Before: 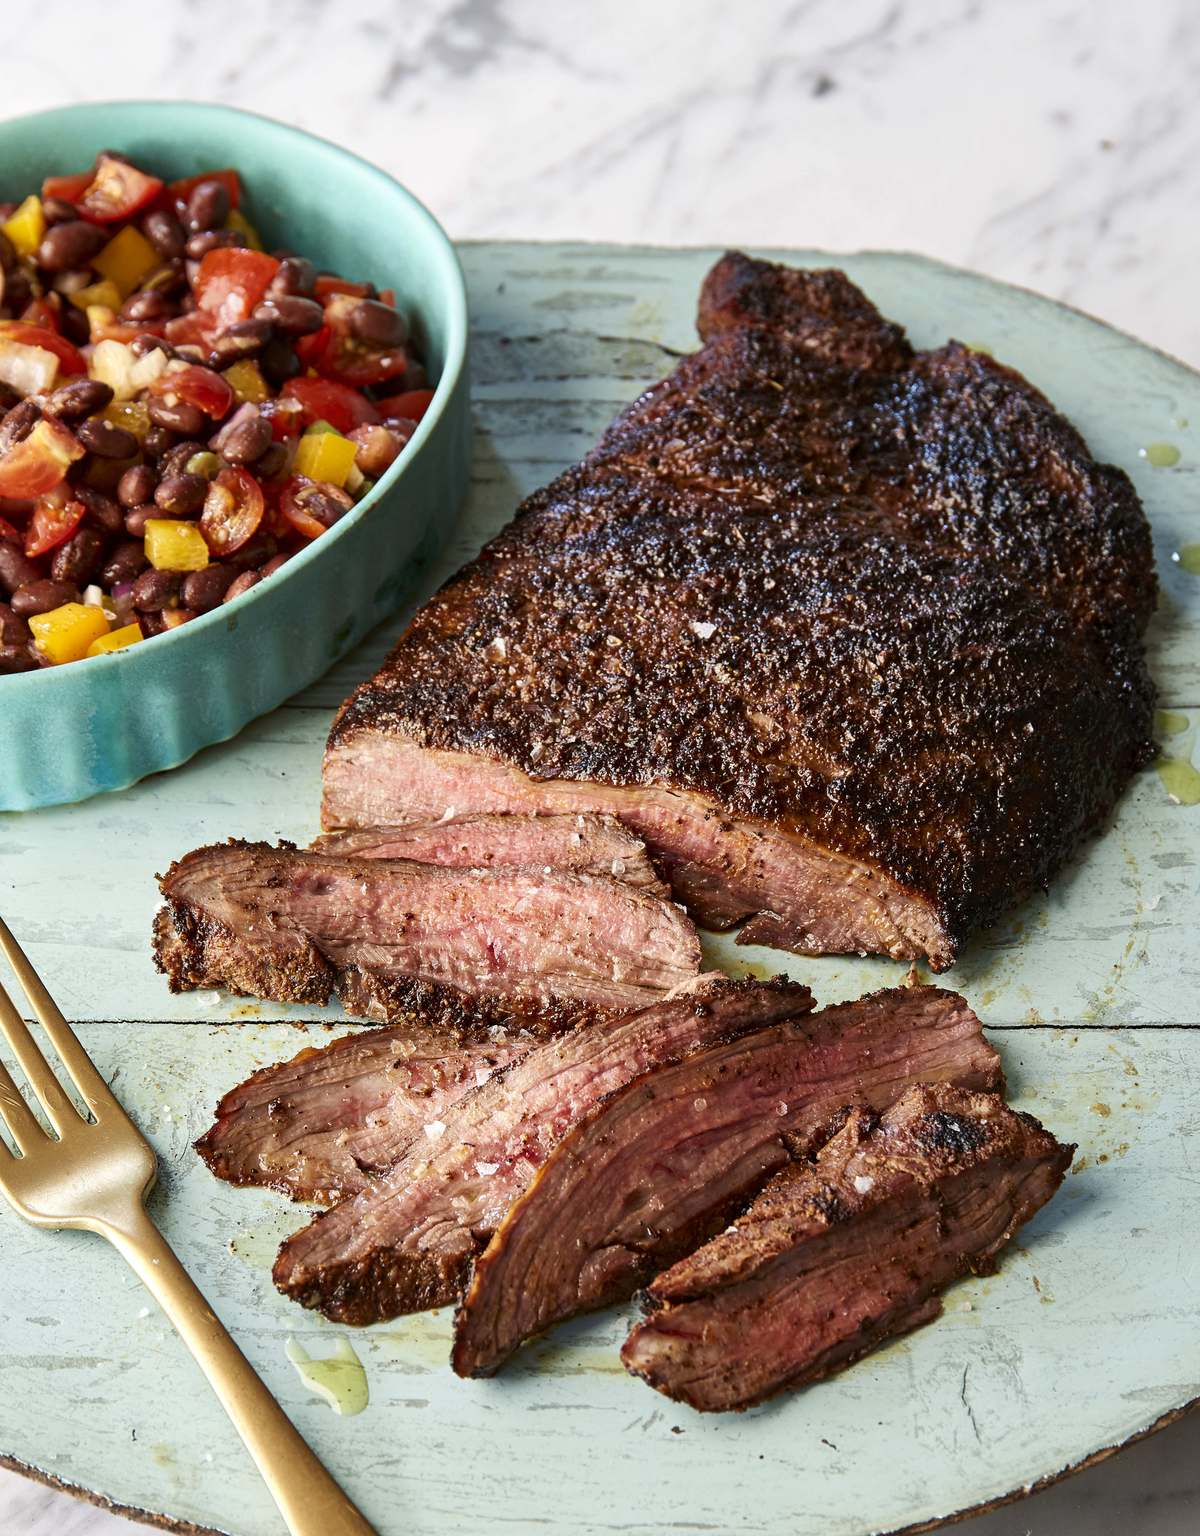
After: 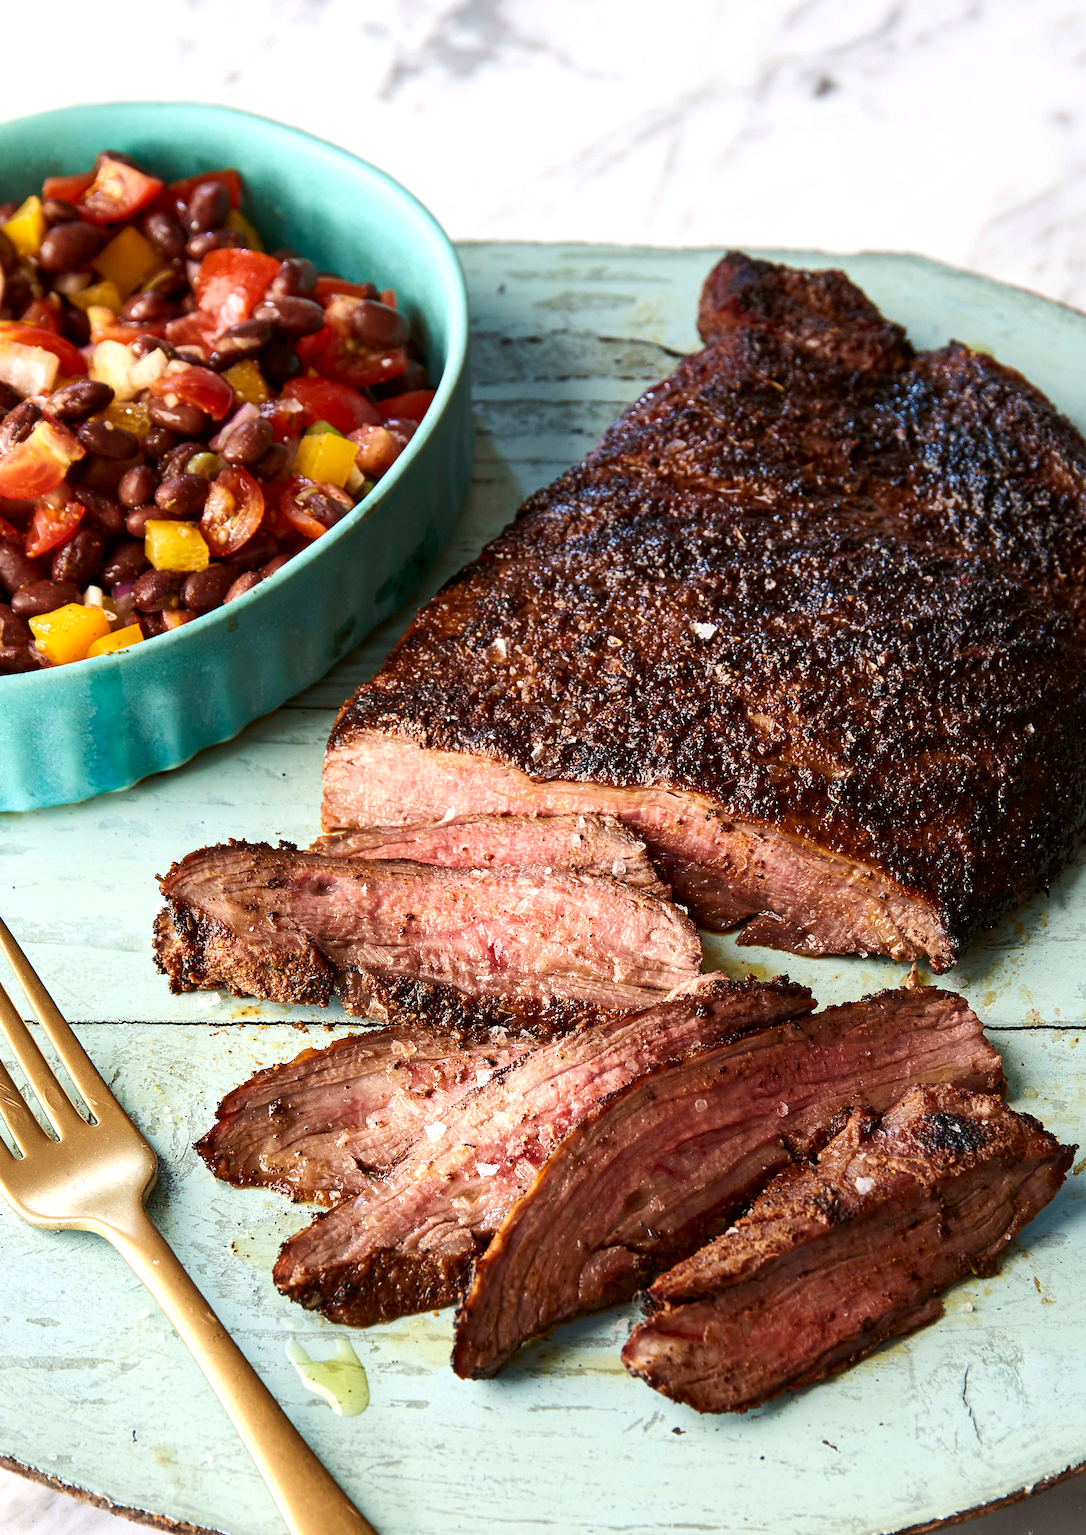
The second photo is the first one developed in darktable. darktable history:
crop: right 9.509%, bottom 0.031%
tone equalizer: -8 EV -0.001 EV, -7 EV 0.001 EV, -6 EV -0.002 EV, -5 EV -0.003 EV, -4 EV -0.062 EV, -3 EV -0.222 EV, -2 EV -0.267 EV, -1 EV 0.105 EV, +0 EV 0.303 EV
